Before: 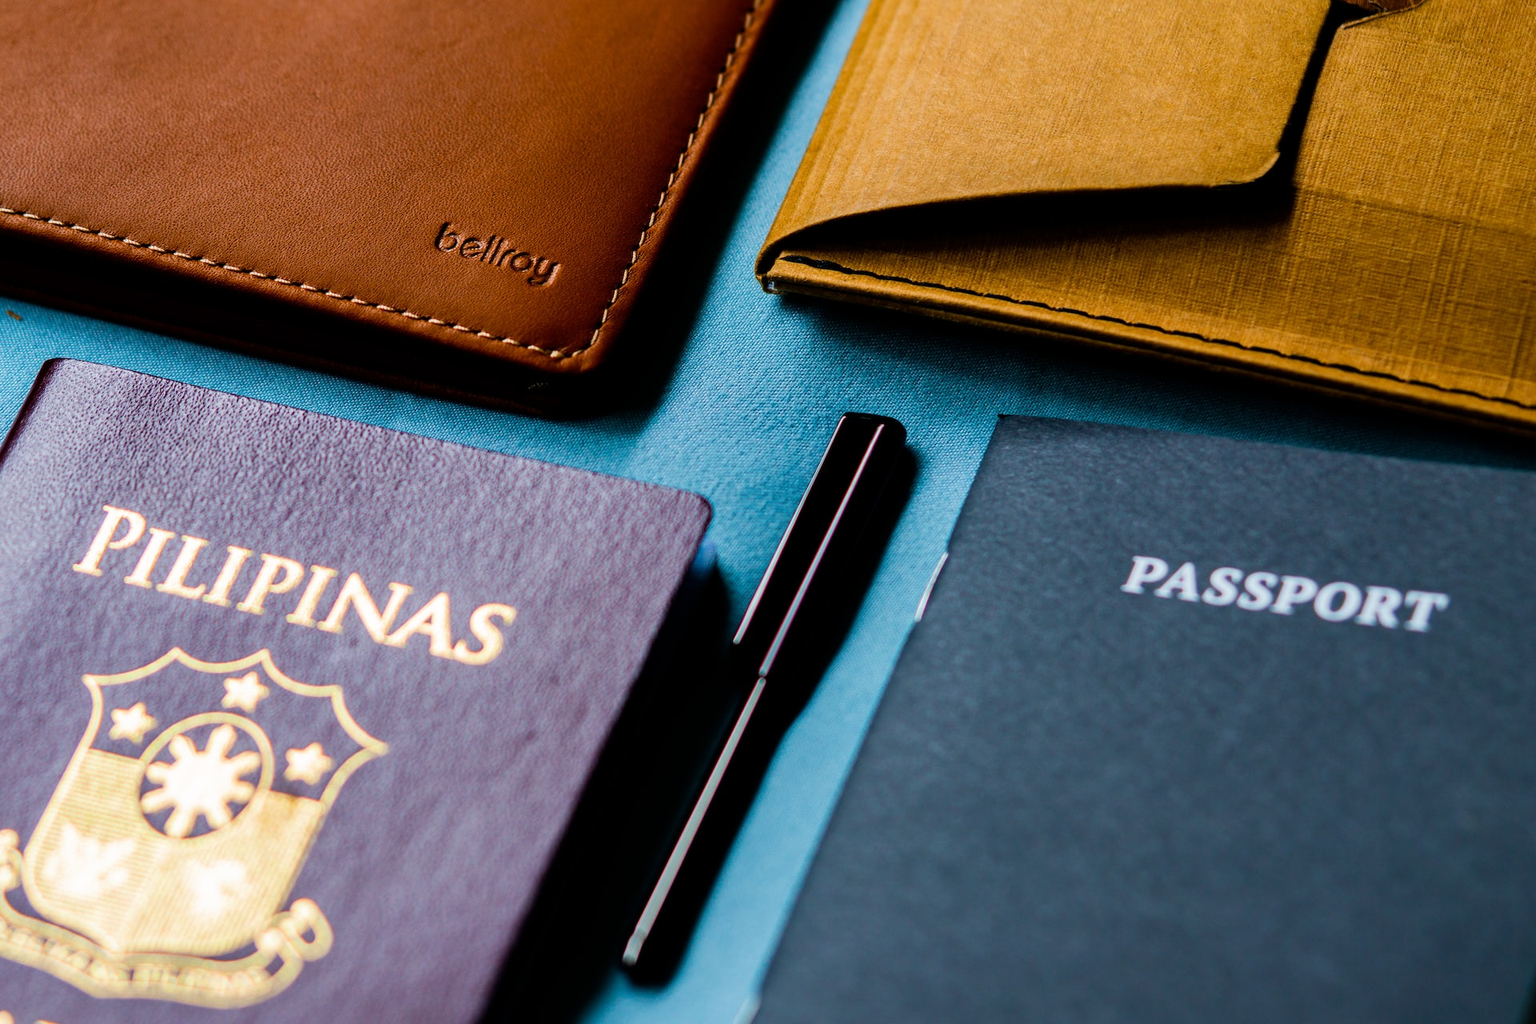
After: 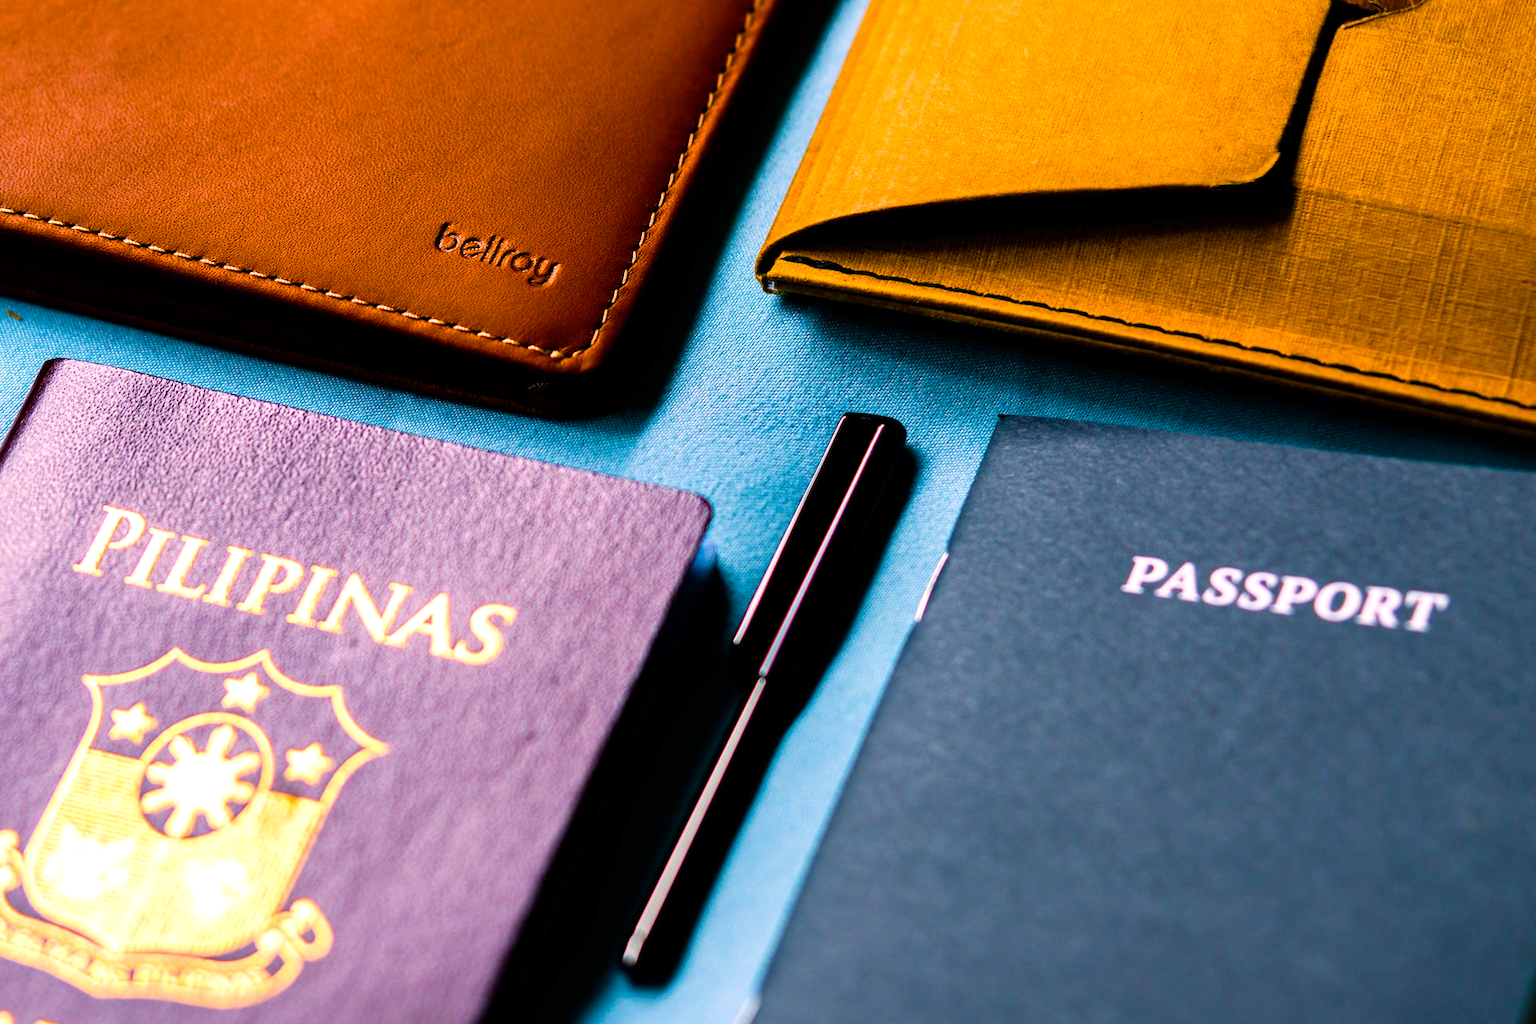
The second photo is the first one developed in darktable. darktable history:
exposure: exposure 0.671 EV, compensate highlight preservation false
color balance rgb: highlights gain › chroma 4.648%, highlights gain › hue 31.49°, perceptual saturation grading › global saturation 29.937%, global vibrance 3.066%
